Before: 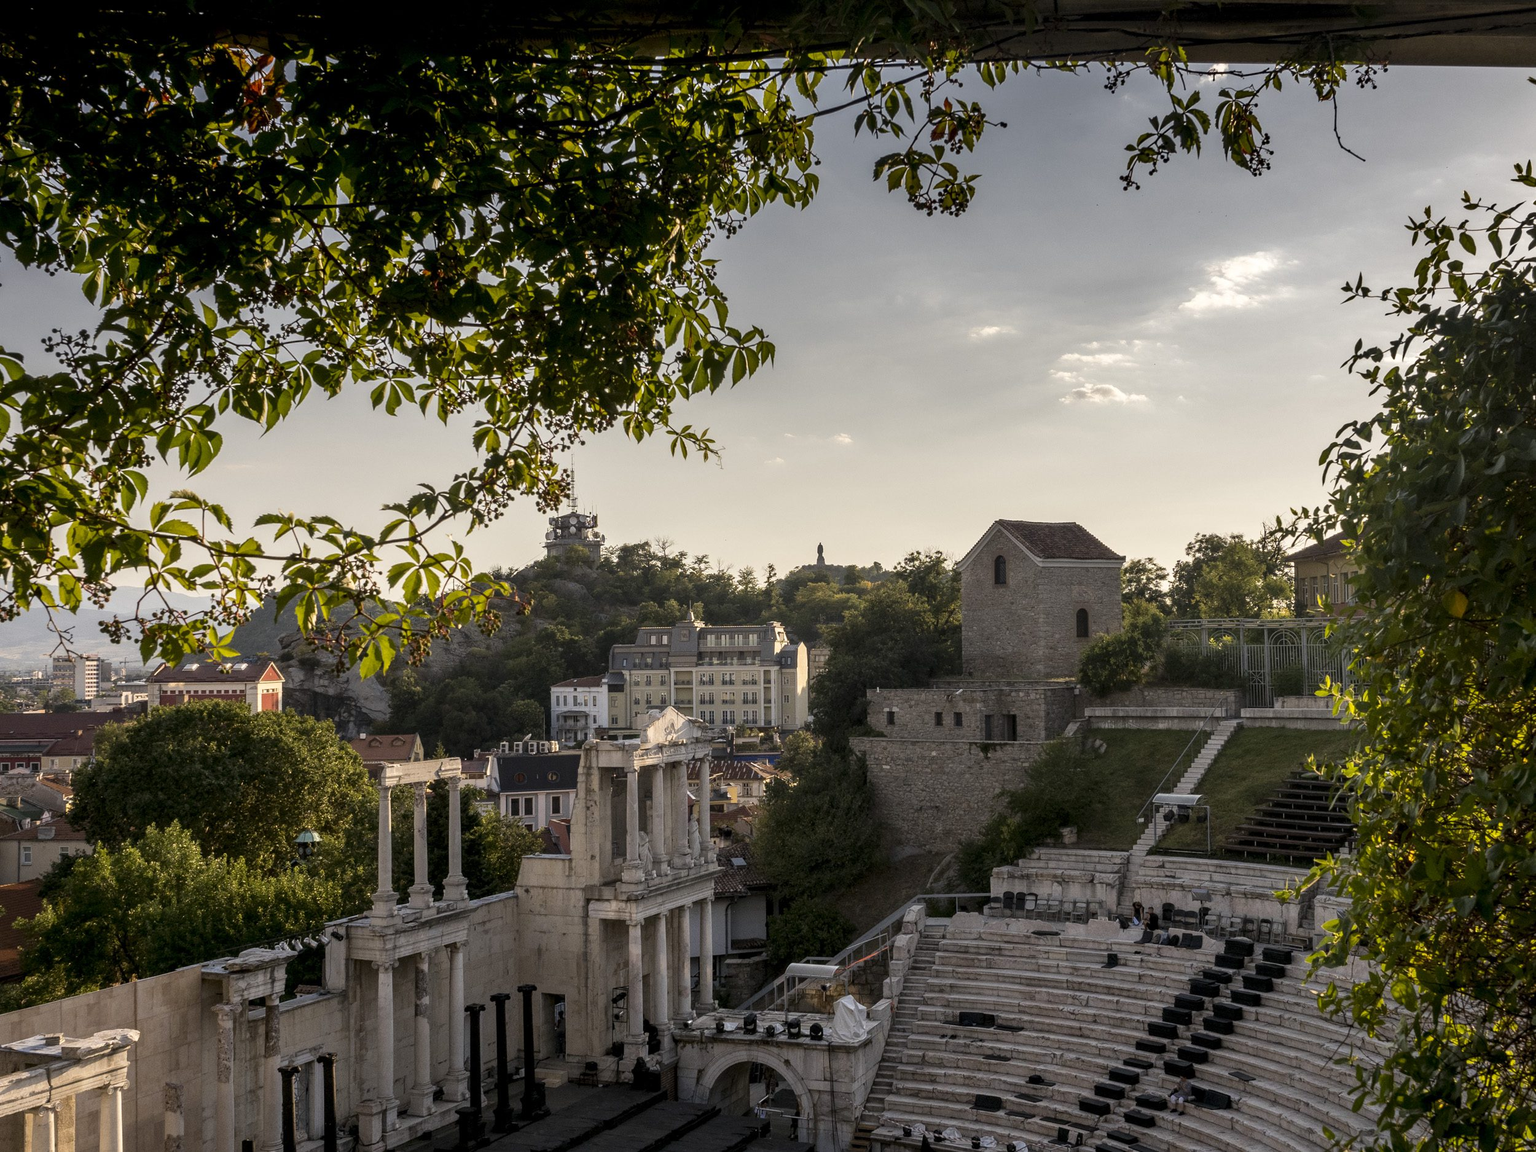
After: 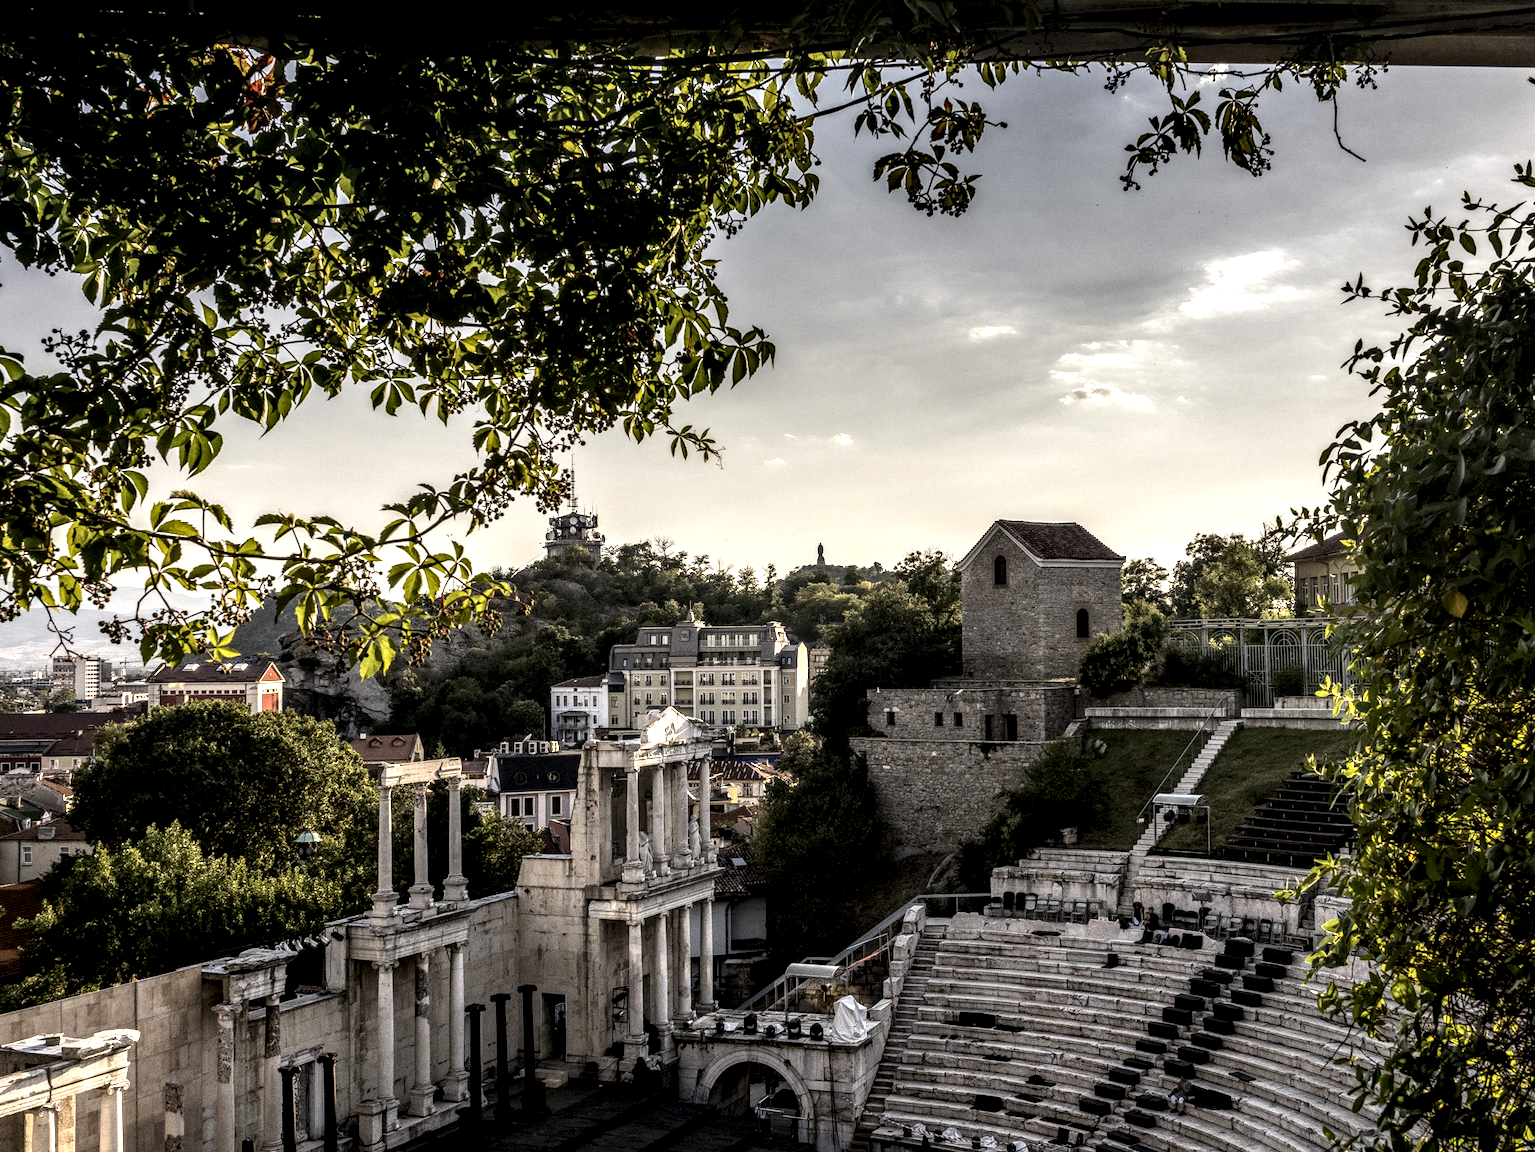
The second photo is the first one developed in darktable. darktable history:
local contrast: highlights 20%, detail 197%
tone equalizer: -8 EV -0.417 EV, -7 EV -0.389 EV, -6 EV -0.333 EV, -5 EV -0.222 EV, -3 EV 0.222 EV, -2 EV 0.333 EV, -1 EV 0.389 EV, +0 EV 0.417 EV, edges refinement/feathering 500, mask exposure compensation -1.57 EV, preserve details no
